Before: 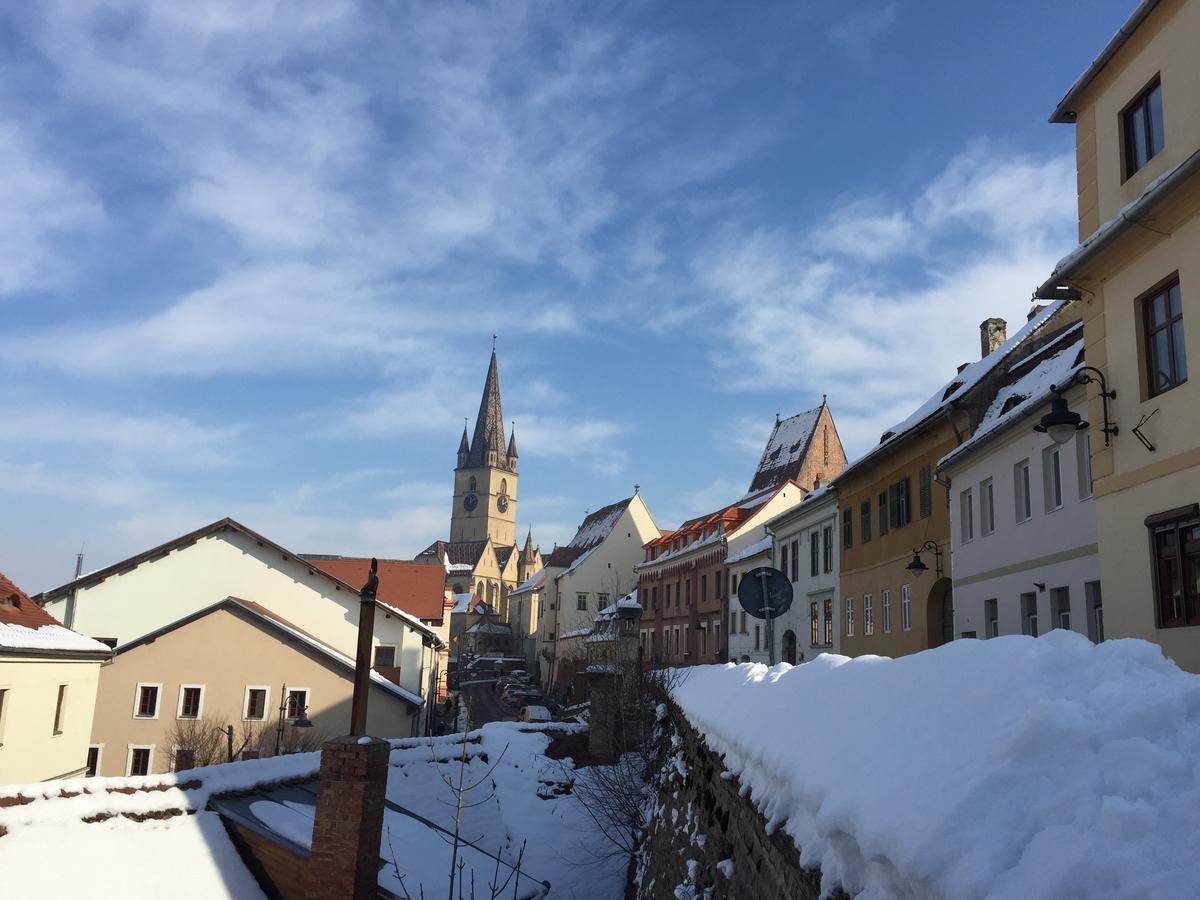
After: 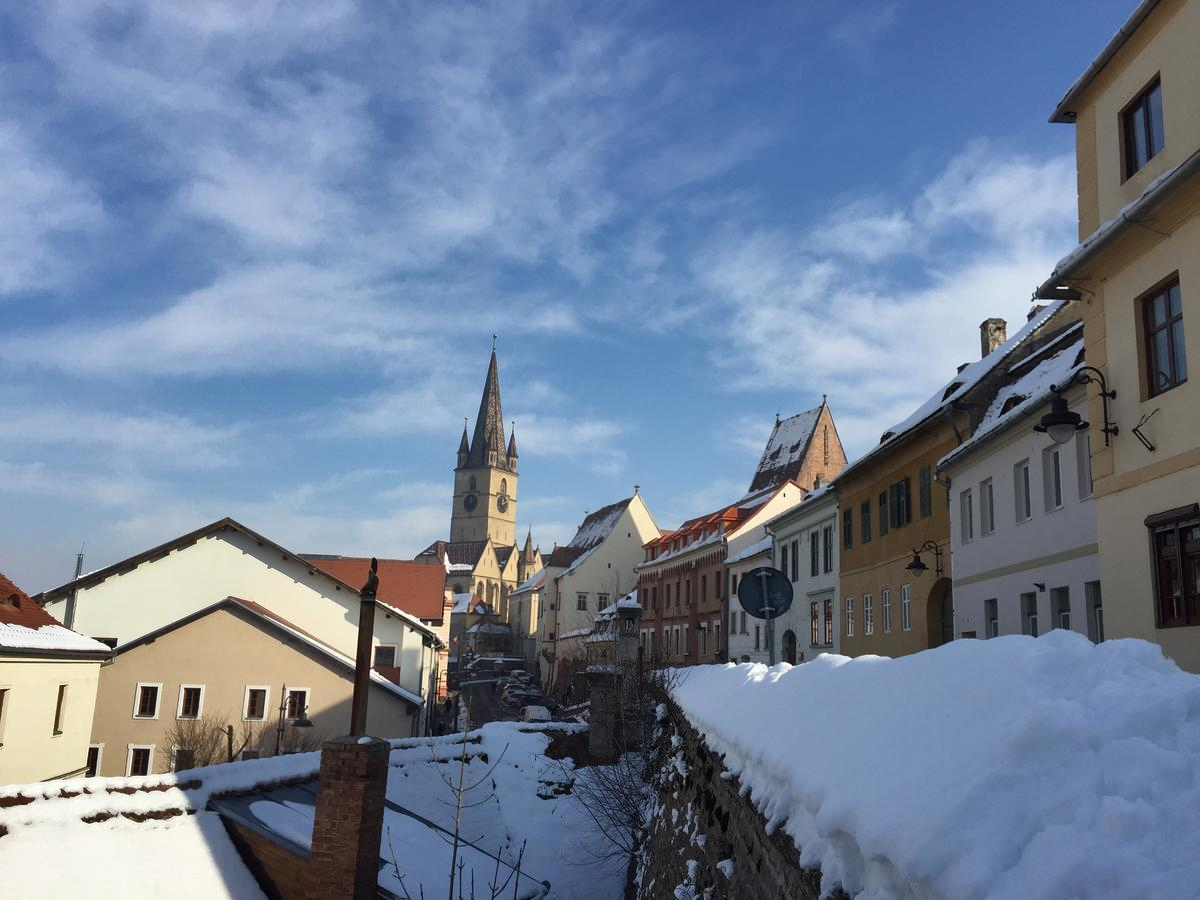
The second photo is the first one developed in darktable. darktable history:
shadows and highlights: radius 107.45, shadows 24.1, highlights -59.17, low approximation 0.01, soften with gaussian
